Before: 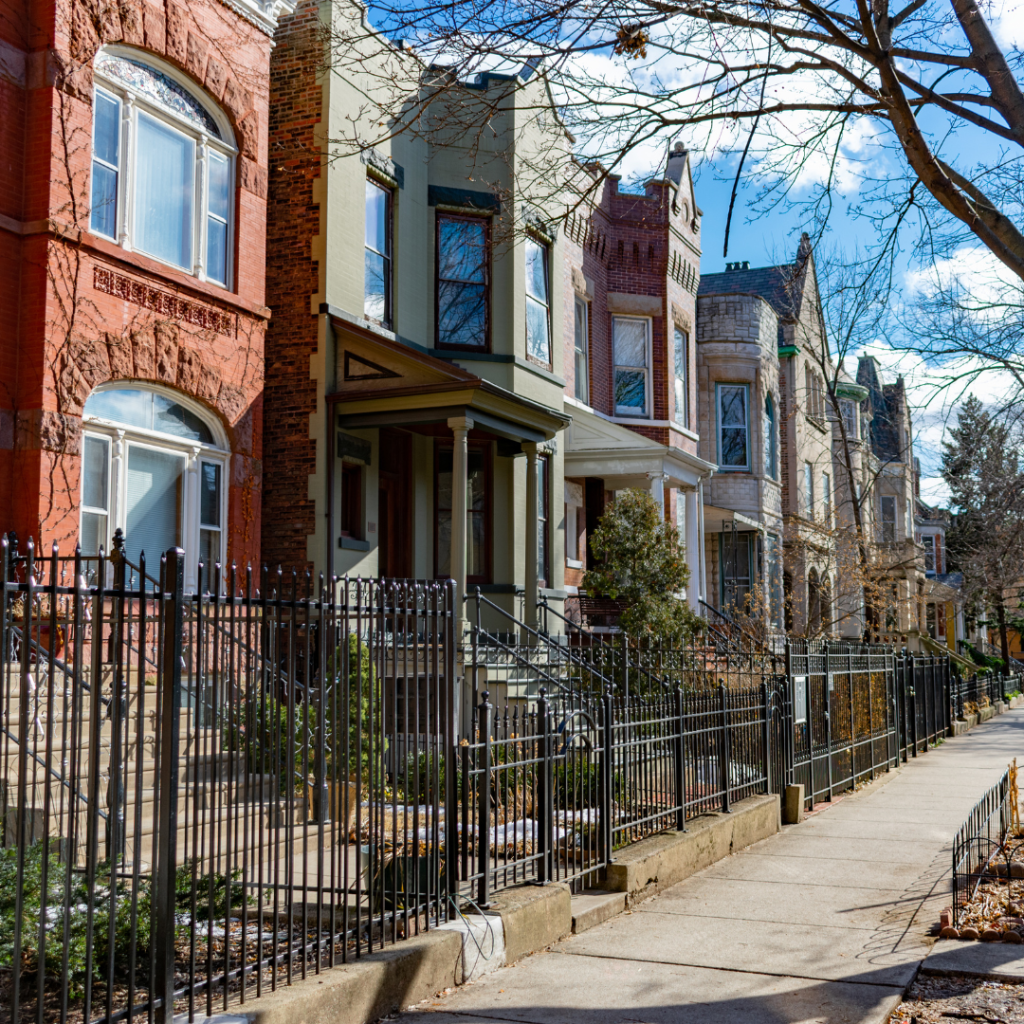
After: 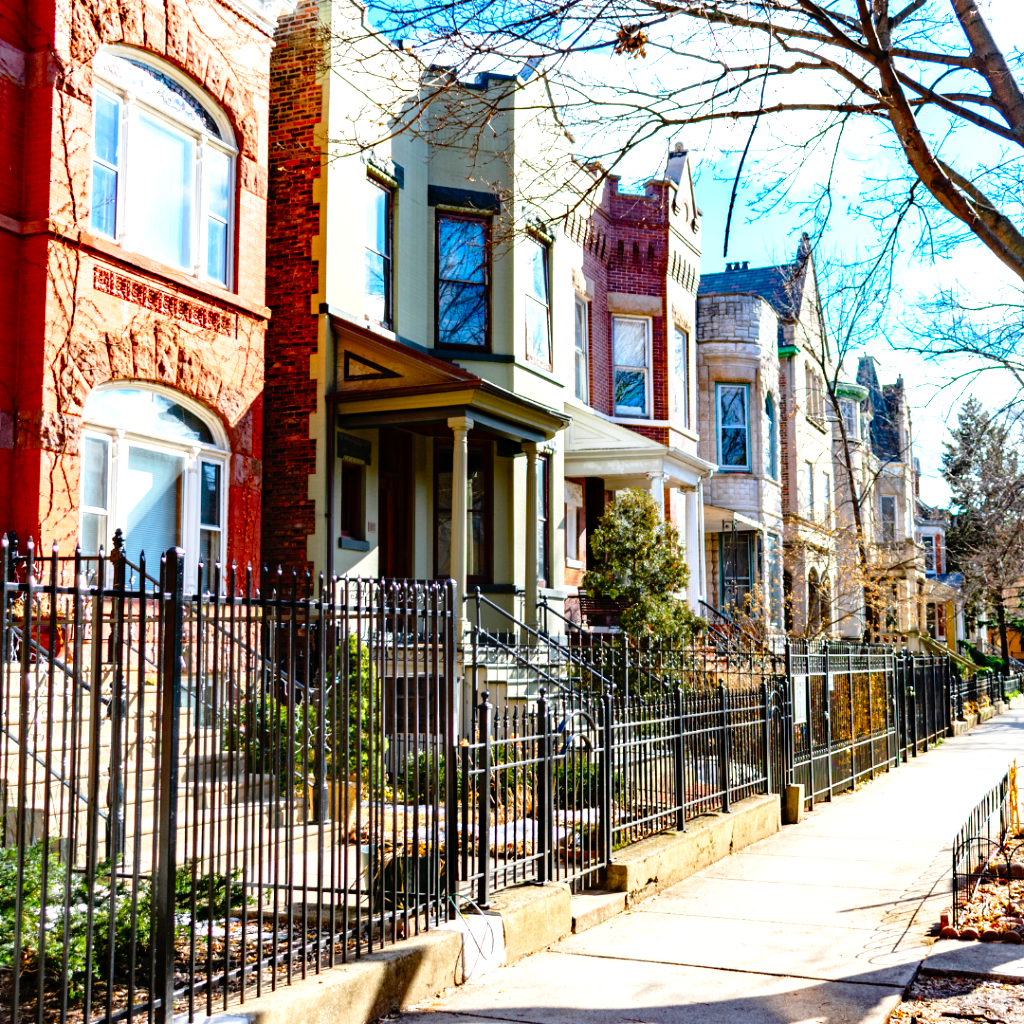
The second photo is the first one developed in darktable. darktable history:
contrast brightness saturation: saturation 0.18
base curve: curves: ch0 [(0, 0) (0.012, 0.01) (0.073, 0.168) (0.31, 0.711) (0.645, 0.957) (1, 1)], preserve colors none
levels: levels [0, 0.476, 0.951]
